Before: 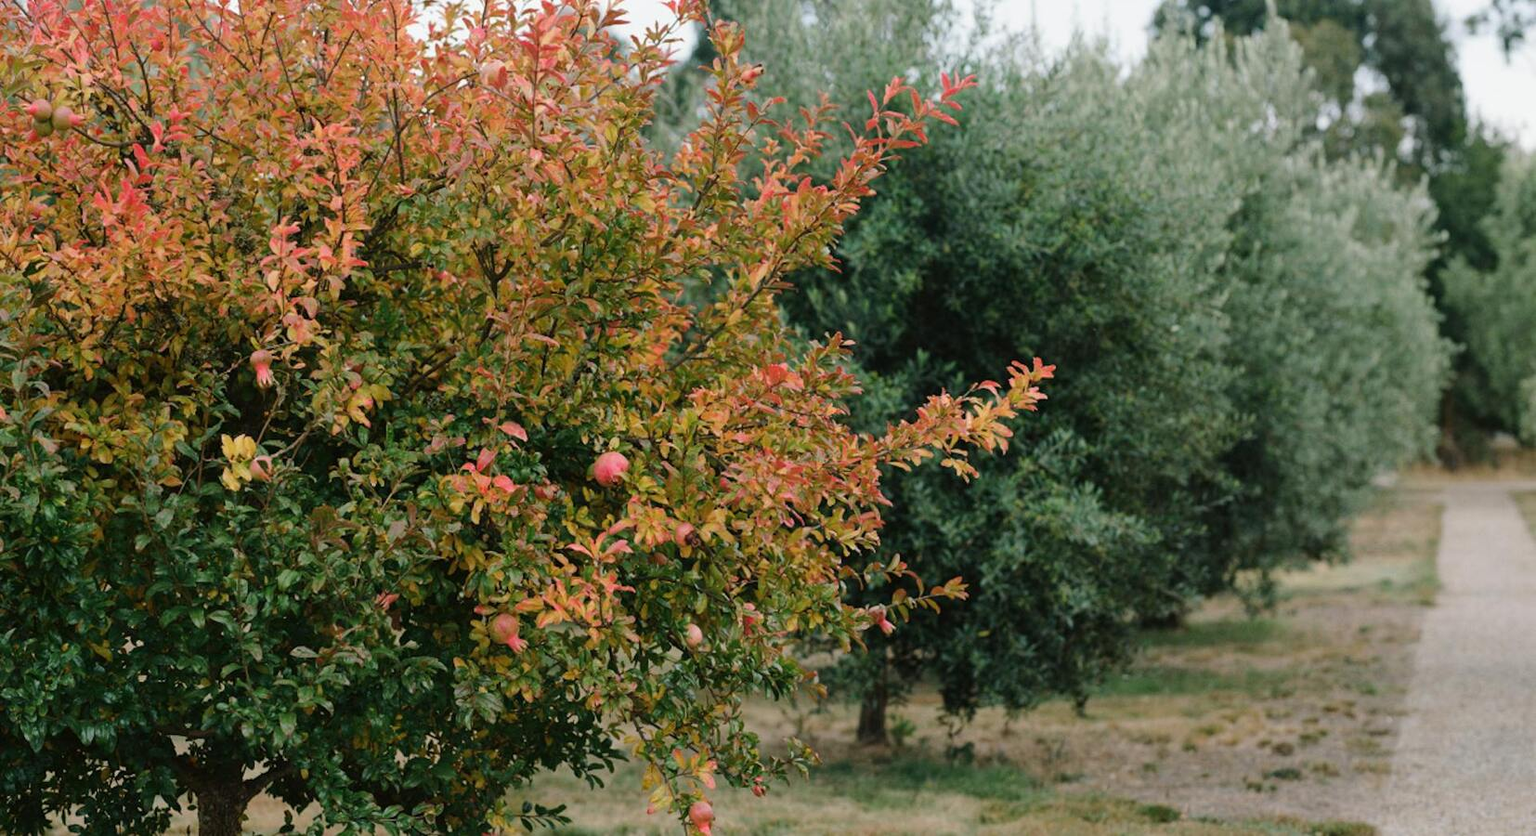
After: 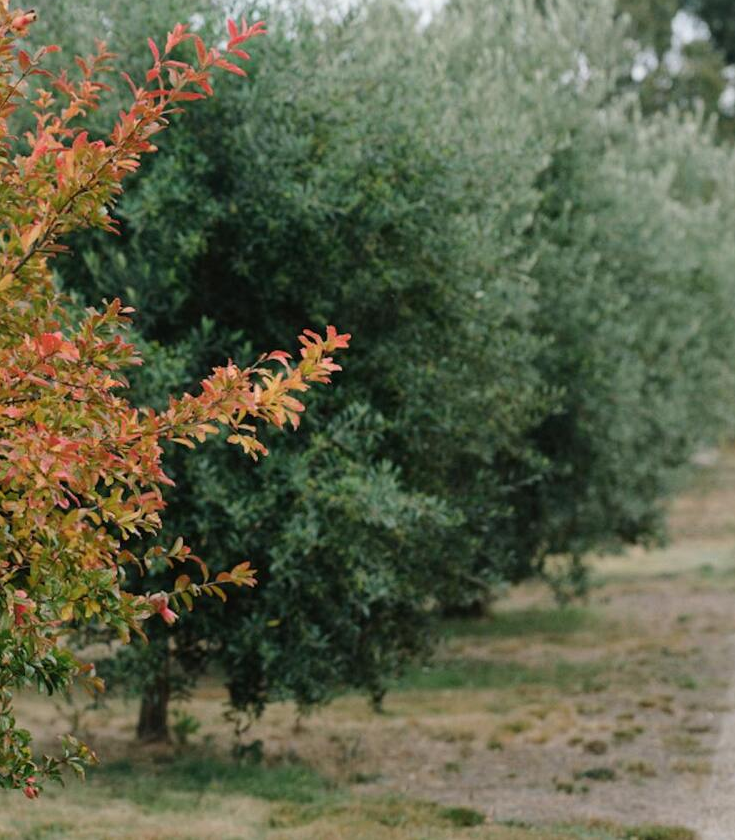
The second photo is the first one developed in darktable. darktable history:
crop: left 47.529%, top 6.651%, right 8.031%
